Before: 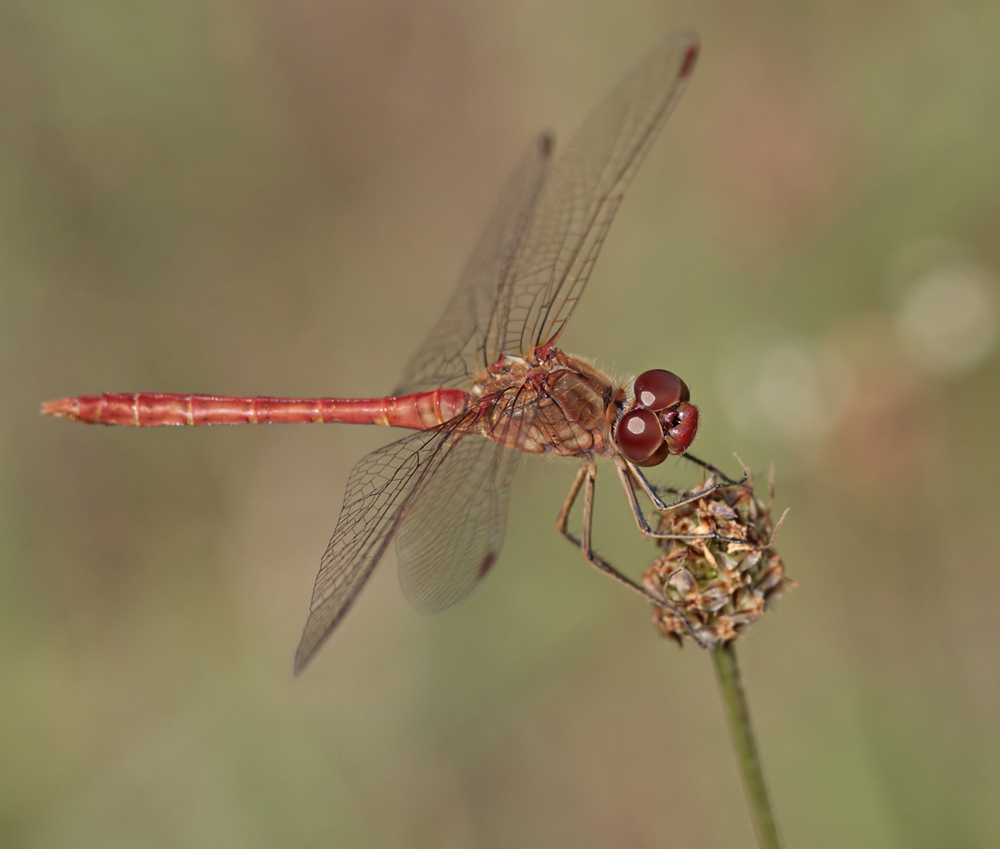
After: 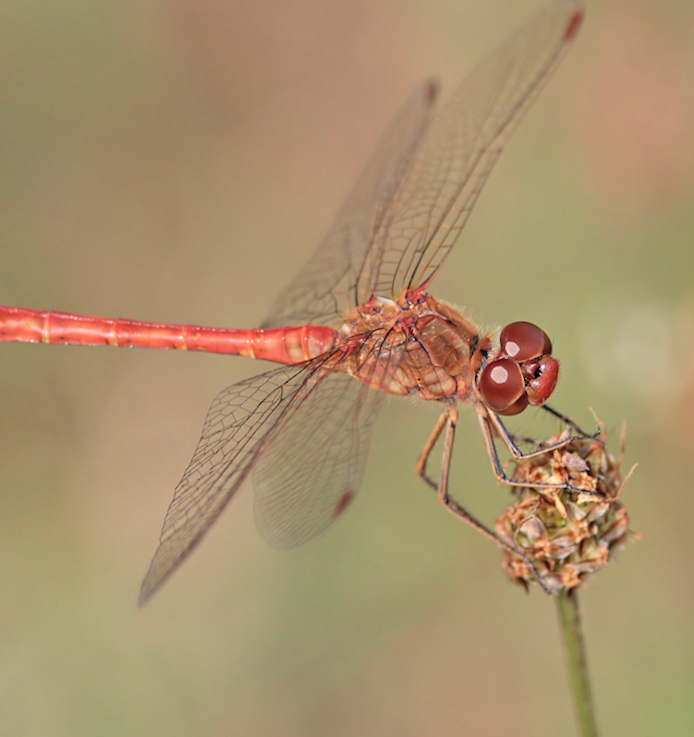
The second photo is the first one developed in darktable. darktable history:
contrast brightness saturation: brightness 0.15
crop and rotate: angle -3.27°, left 14.277%, top 0.028%, right 10.766%, bottom 0.028%
rotate and perspective: rotation 0.679°, lens shift (horizontal) 0.136, crop left 0.009, crop right 0.991, crop top 0.078, crop bottom 0.95
